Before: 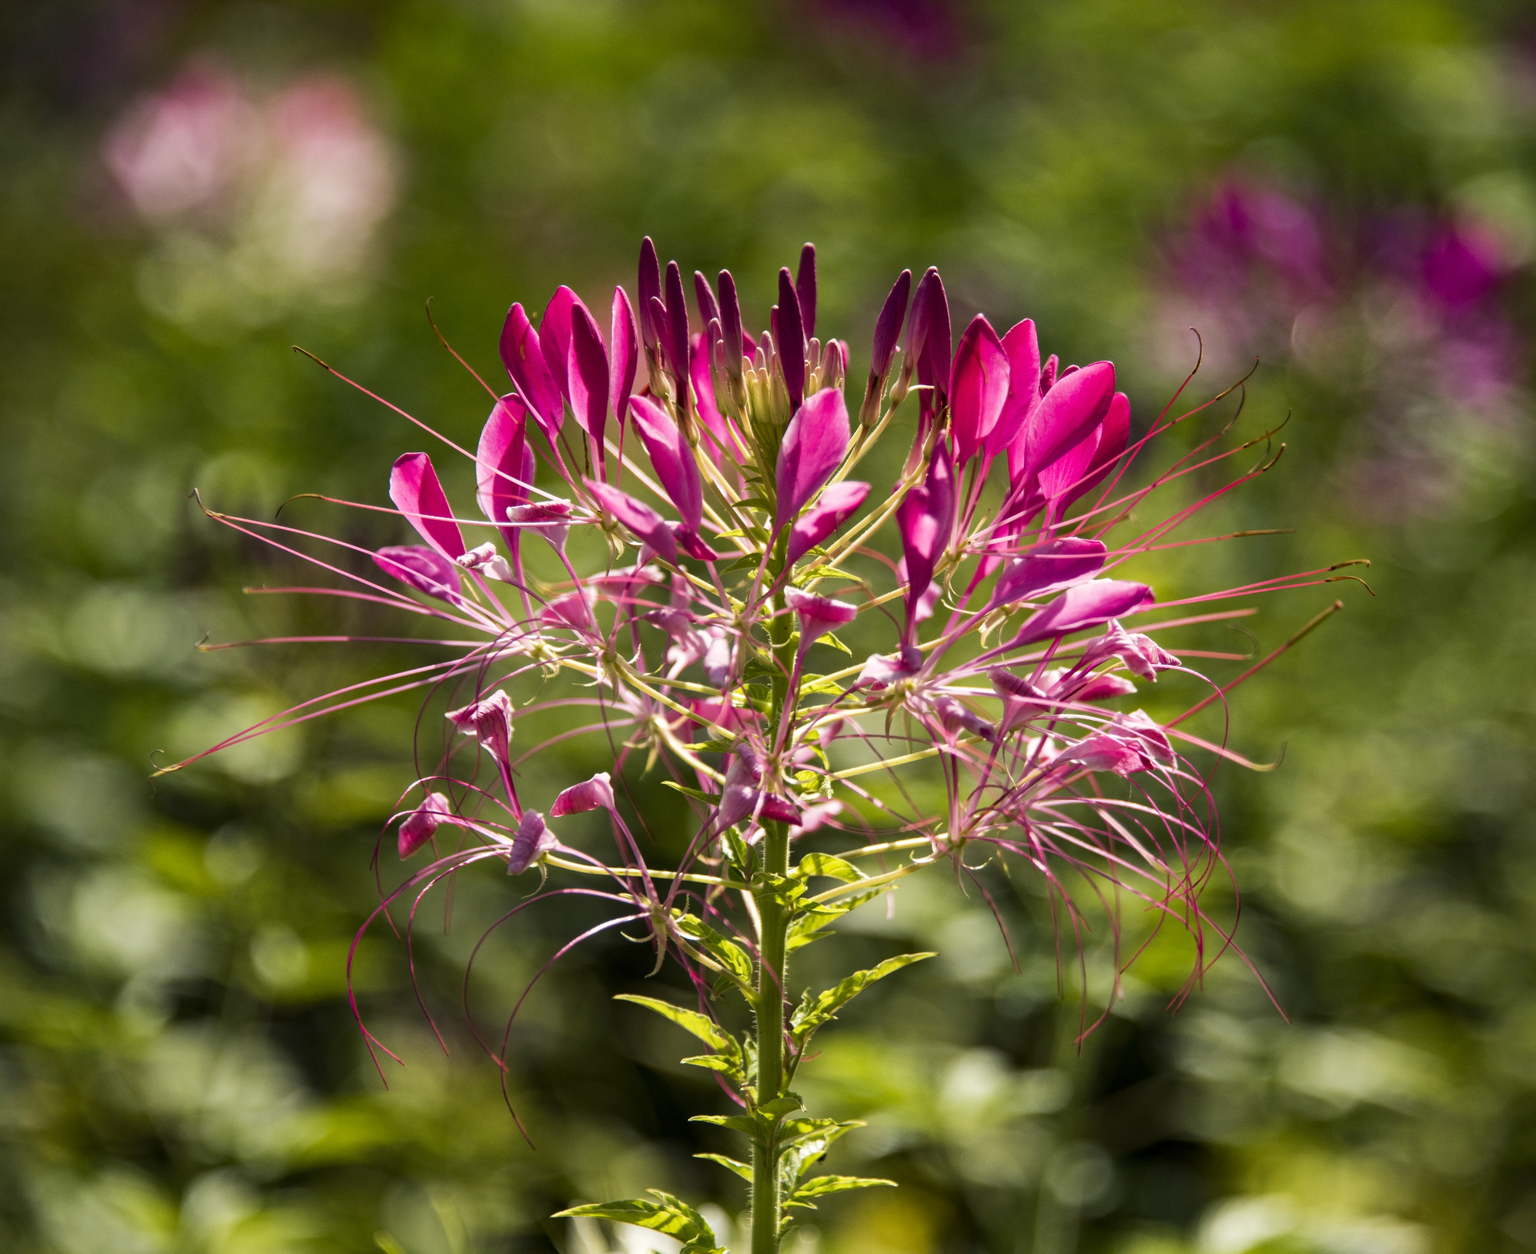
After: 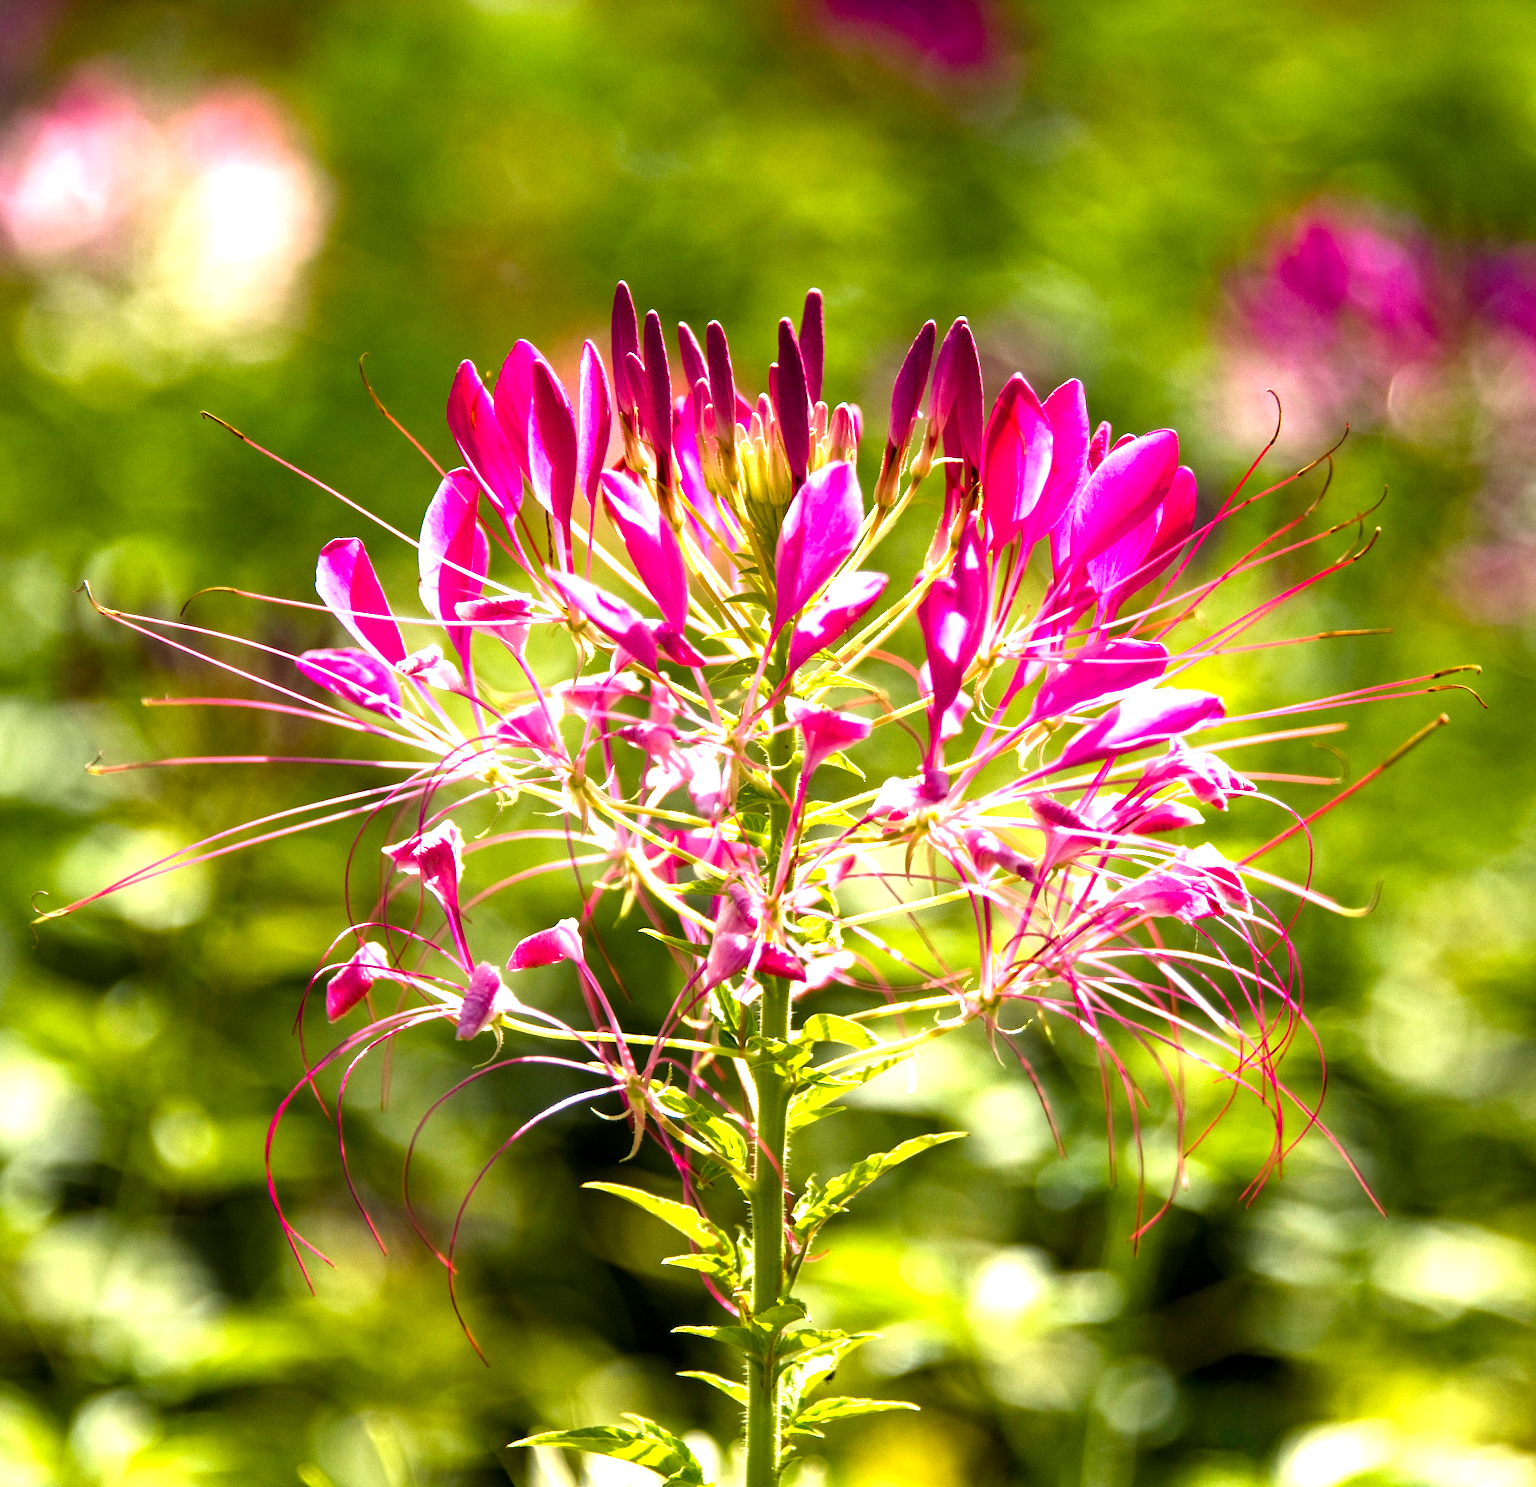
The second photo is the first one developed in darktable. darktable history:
crop: left 8.079%, right 7.373%
color balance rgb: perceptual saturation grading › global saturation 20%, perceptual saturation grading › highlights -24.86%, perceptual saturation grading › shadows 24.282%, perceptual brilliance grading › global brilliance 18.305%
exposure: exposure 0.768 EV, compensate highlight preservation false
tone equalizer: on, module defaults
